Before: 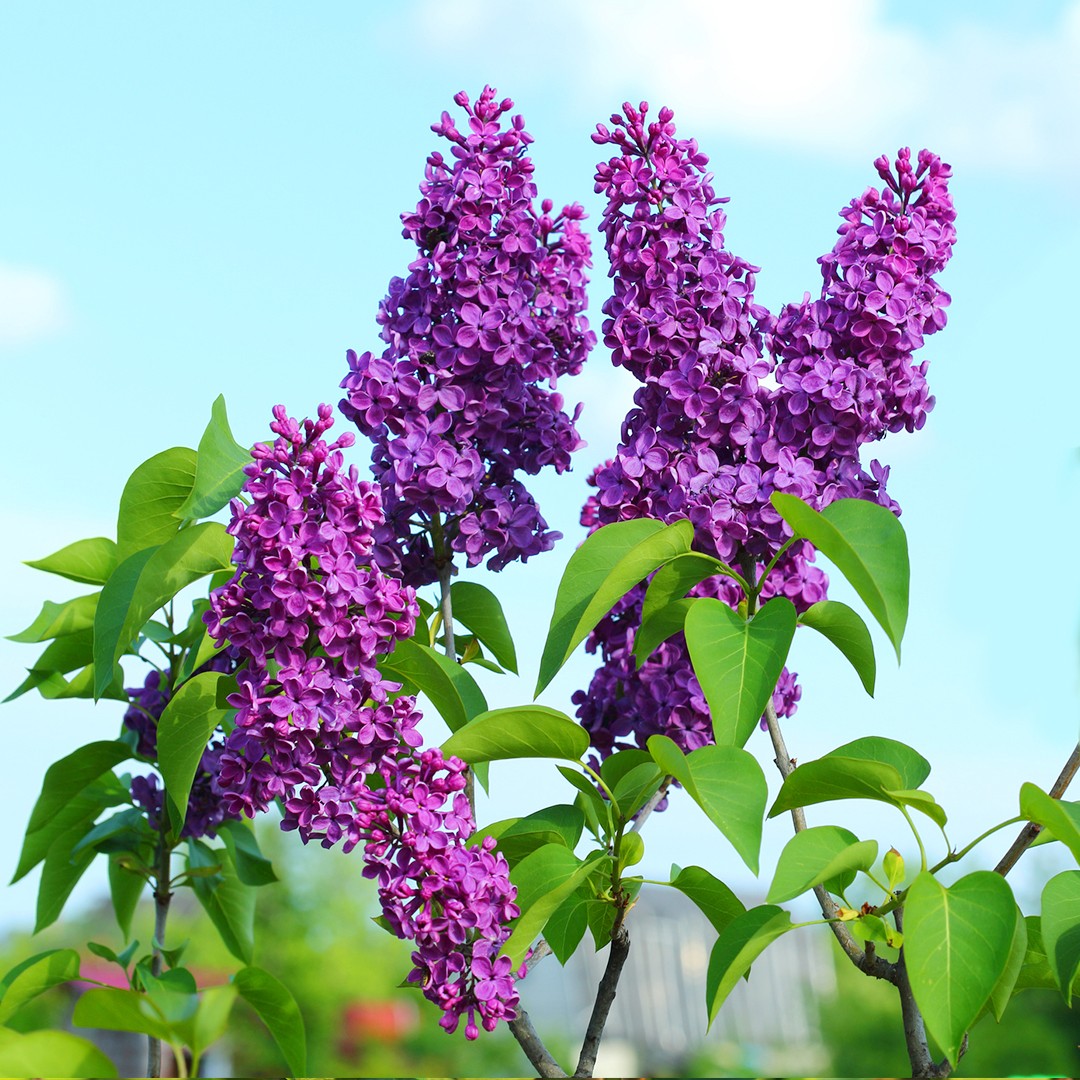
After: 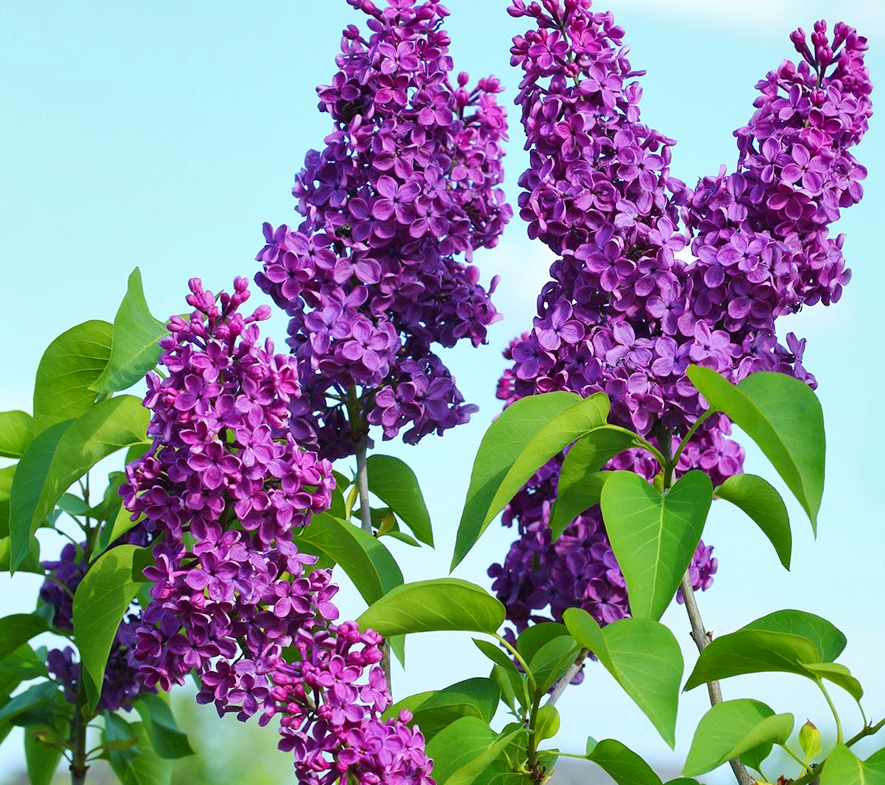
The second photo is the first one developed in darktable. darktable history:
shadows and highlights: shadows -88.03, highlights -35.45, shadows color adjustment 99.15%, highlights color adjustment 0%, soften with gaussian
crop: left 7.856%, top 11.836%, right 10.12%, bottom 15.387%
